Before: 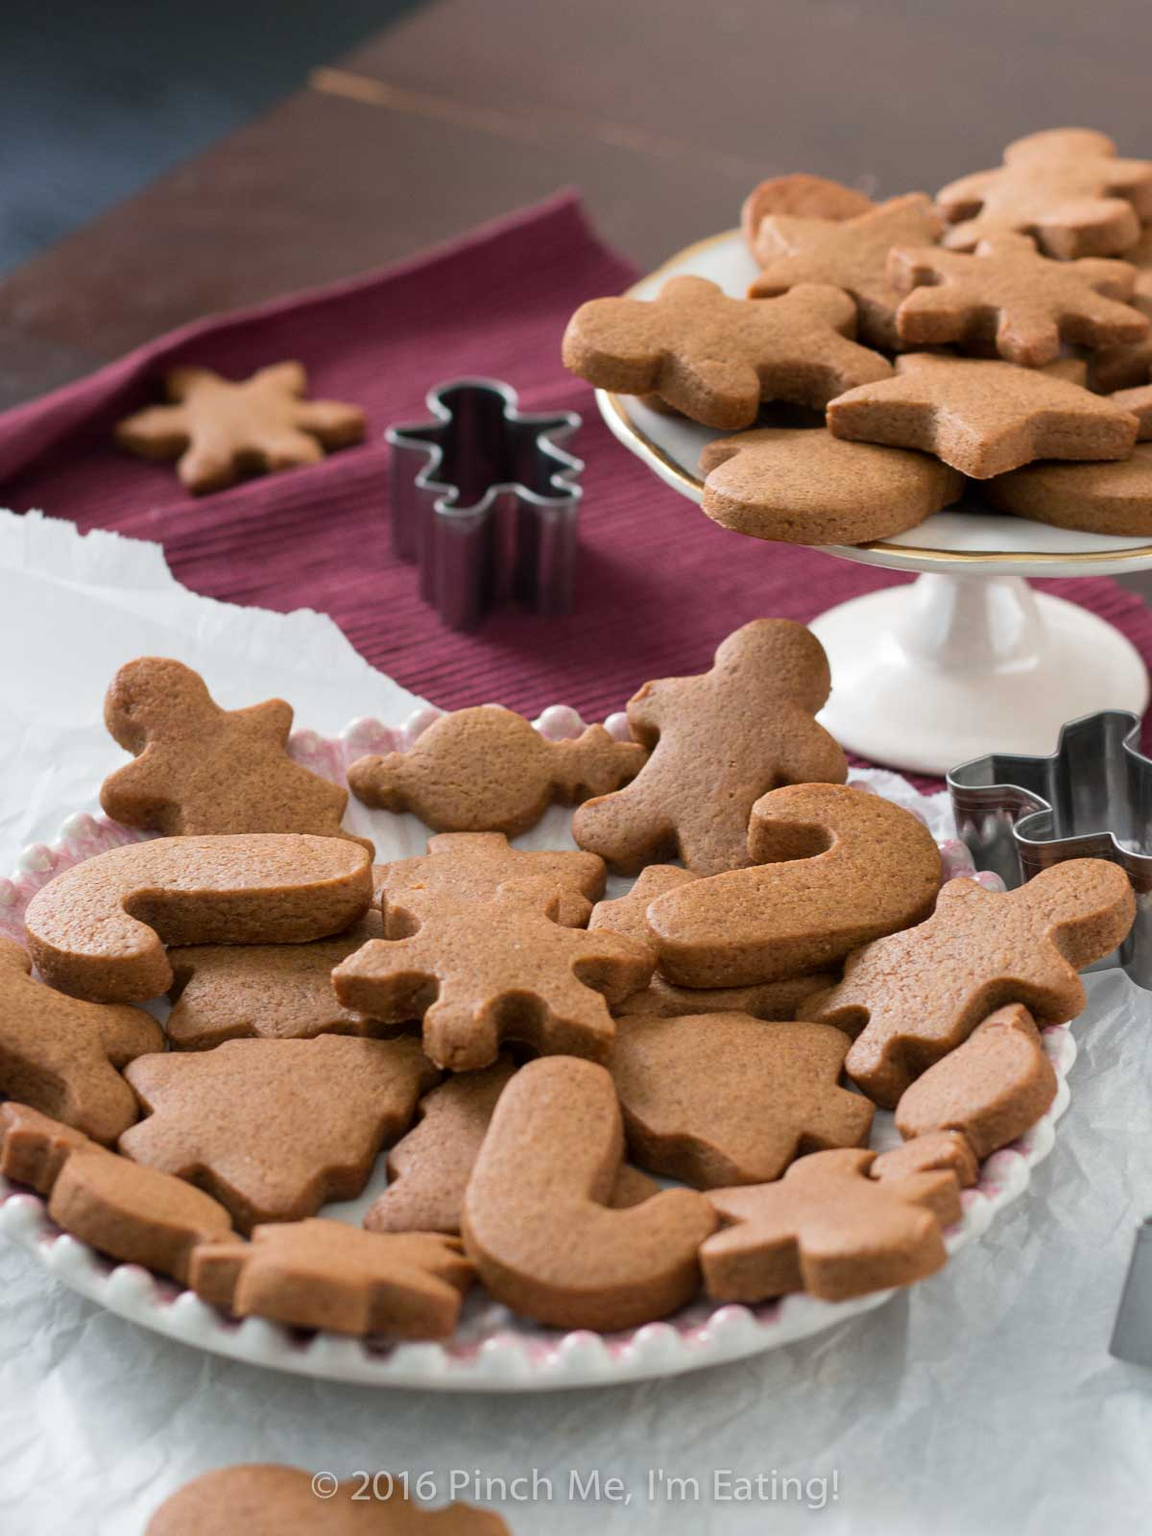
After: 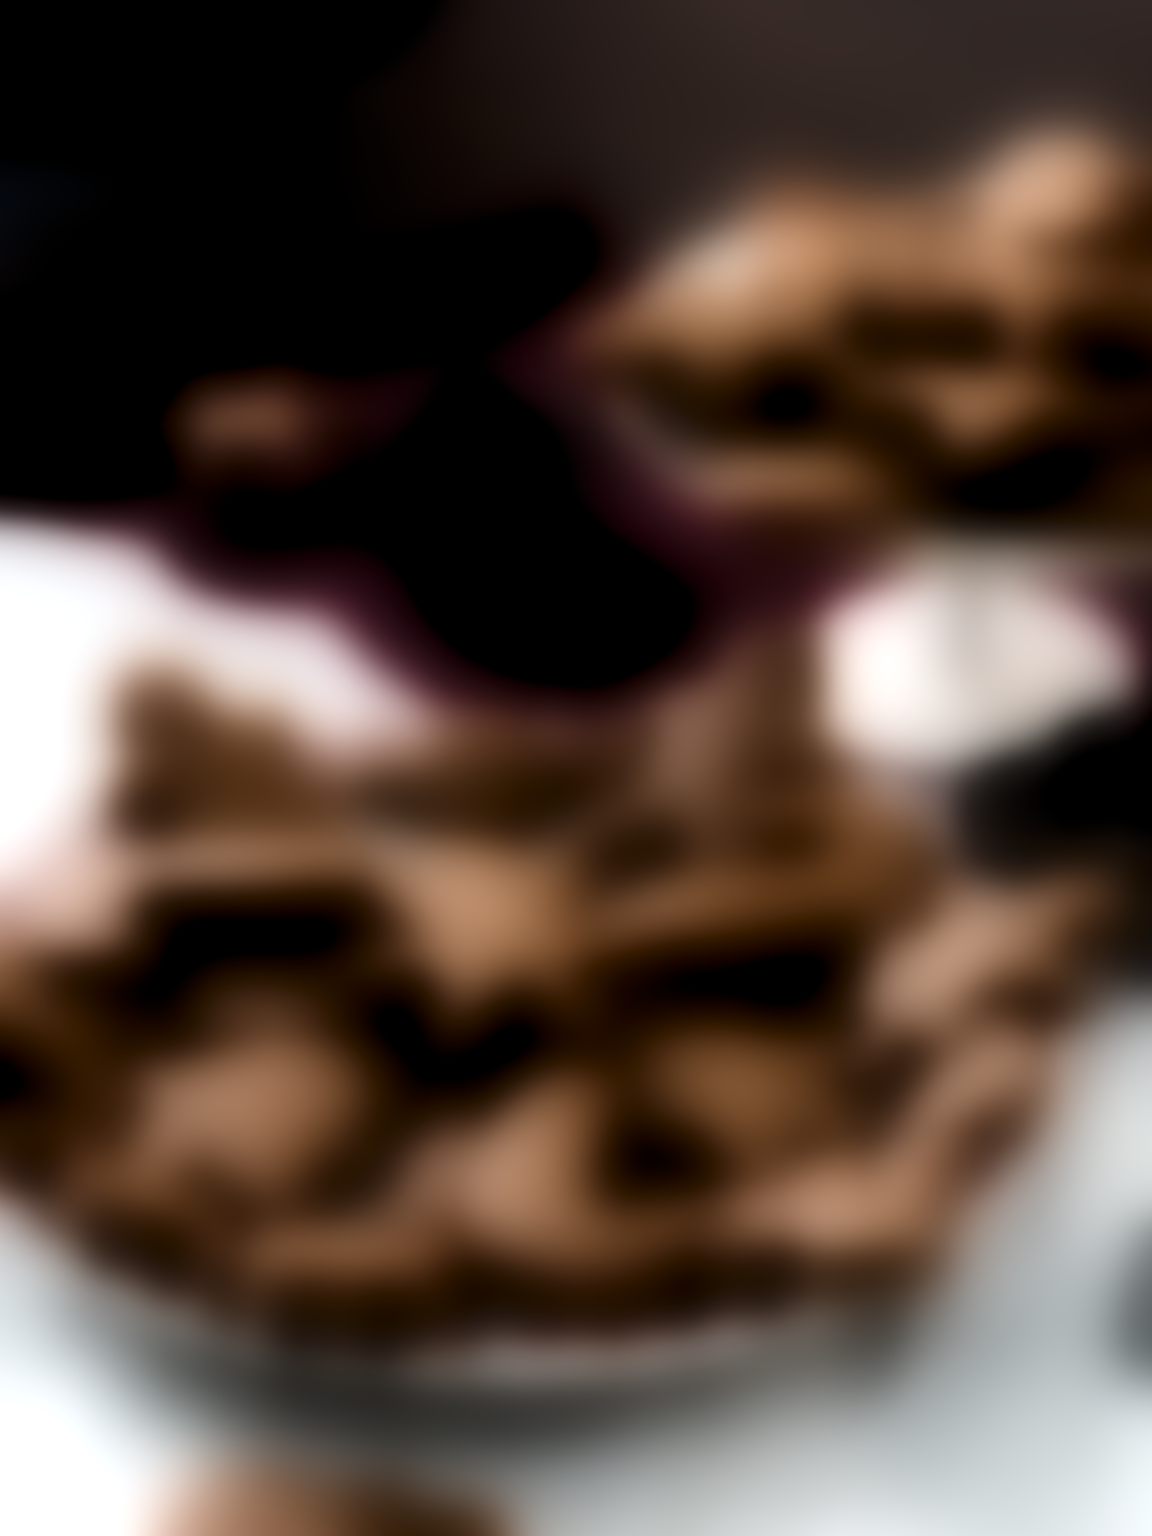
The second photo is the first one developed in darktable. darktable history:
lowpass: radius 31.92, contrast 1.72, brightness -0.98, saturation 0.94
levels: levels [0.052, 0.496, 0.908]
rotate and perspective: automatic cropping original format, crop left 0, crop top 0
